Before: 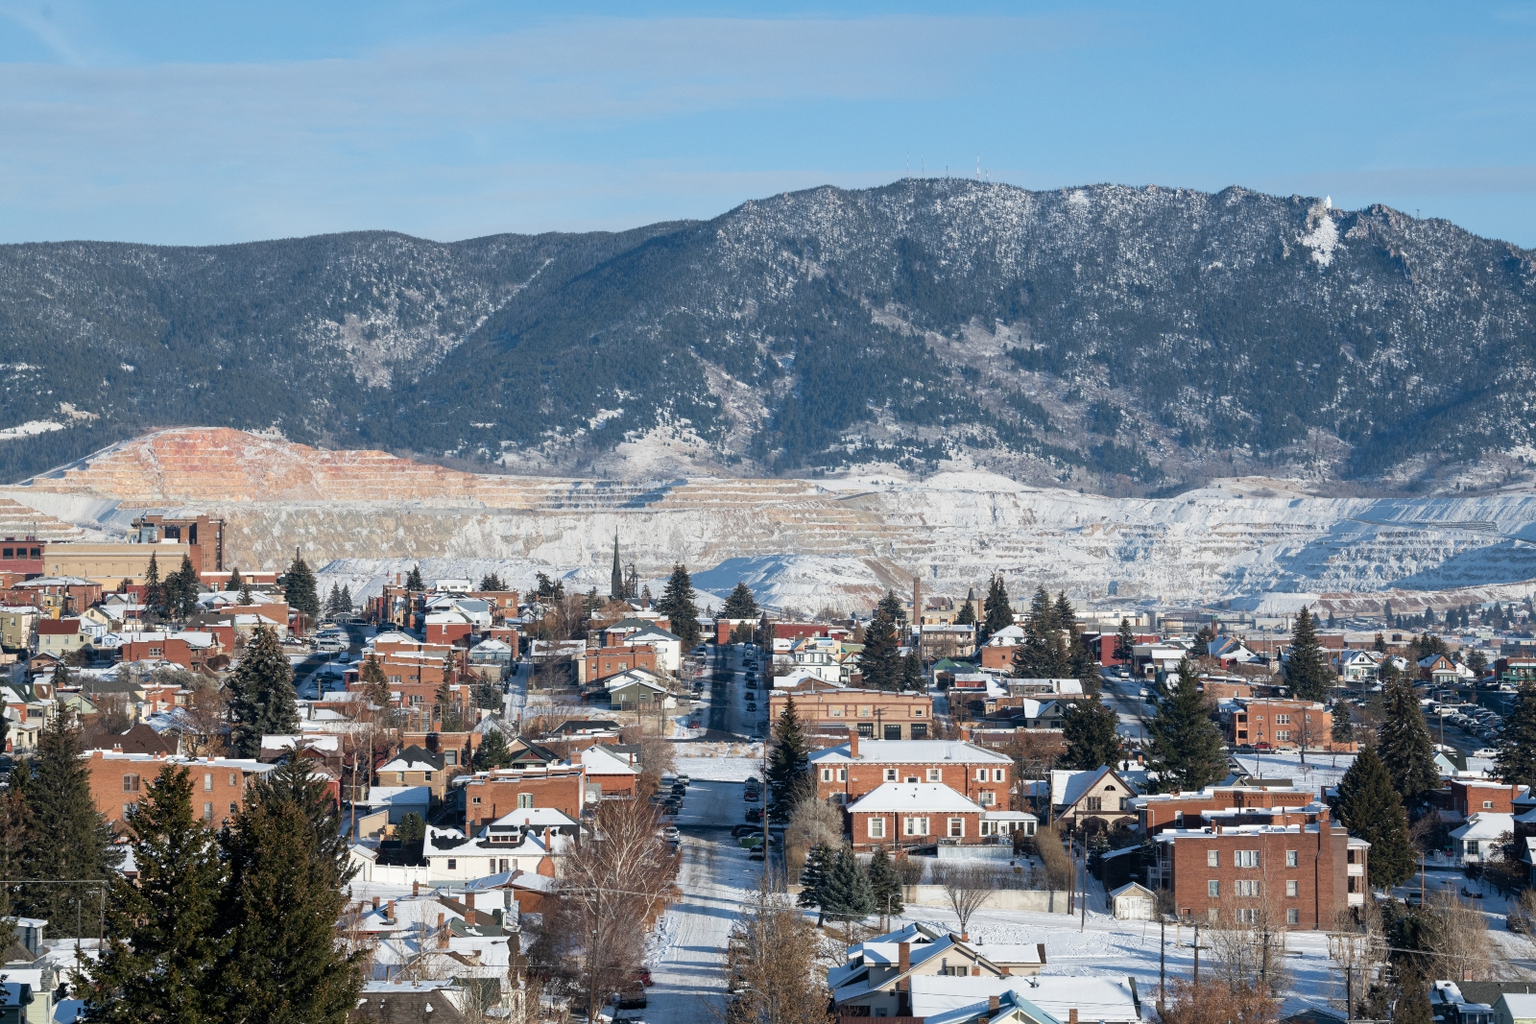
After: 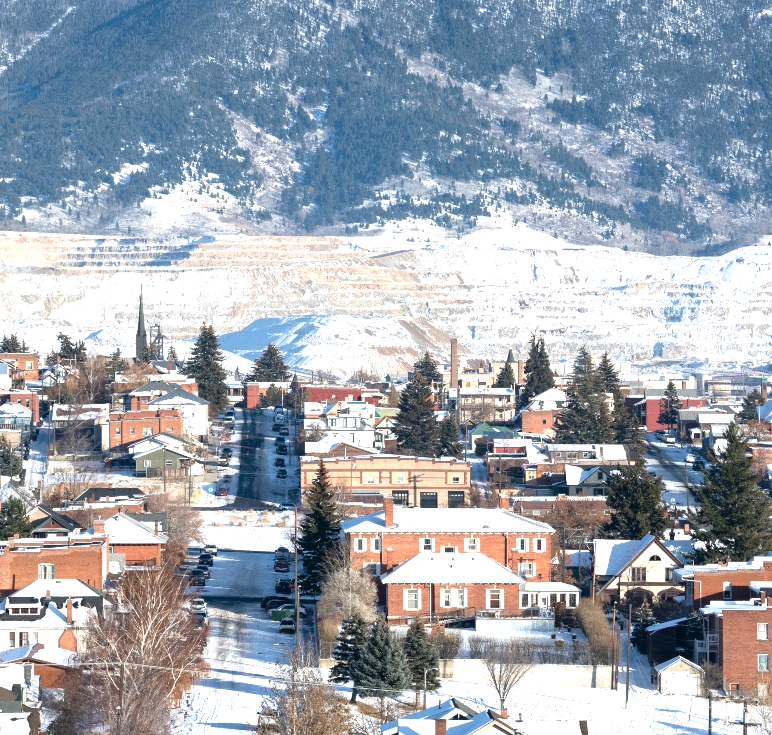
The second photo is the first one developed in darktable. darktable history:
exposure: black level correction 0.001, exposure 0.959 EV, compensate highlight preservation false
crop: left 31.343%, top 24.715%, right 20.357%, bottom 6.309%
